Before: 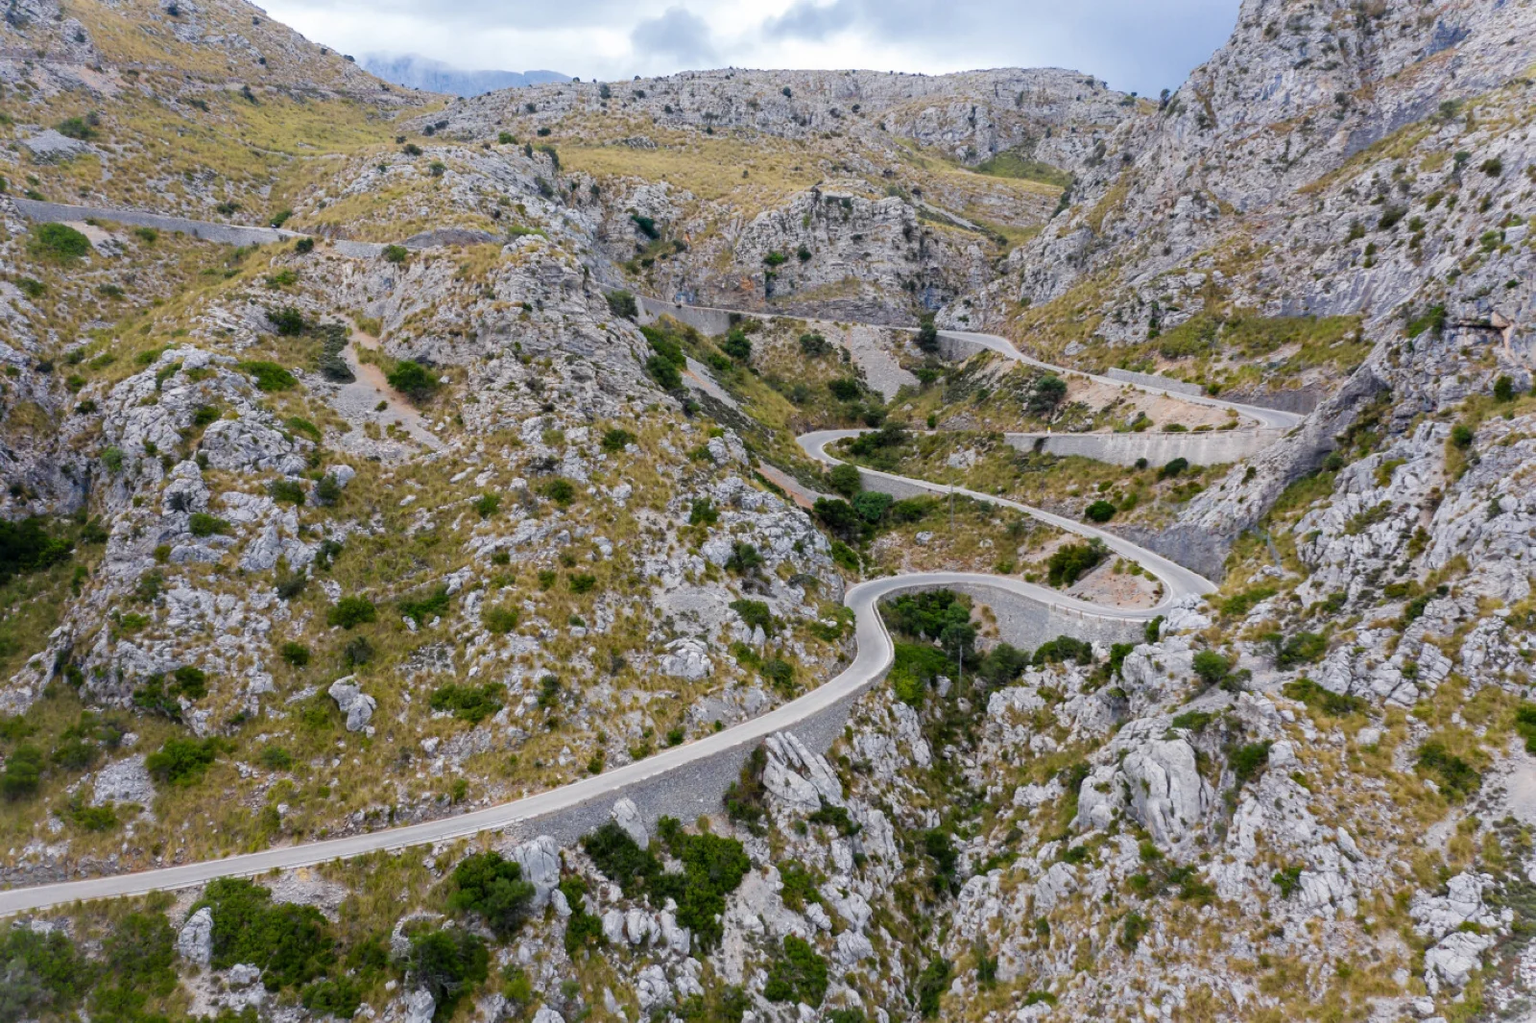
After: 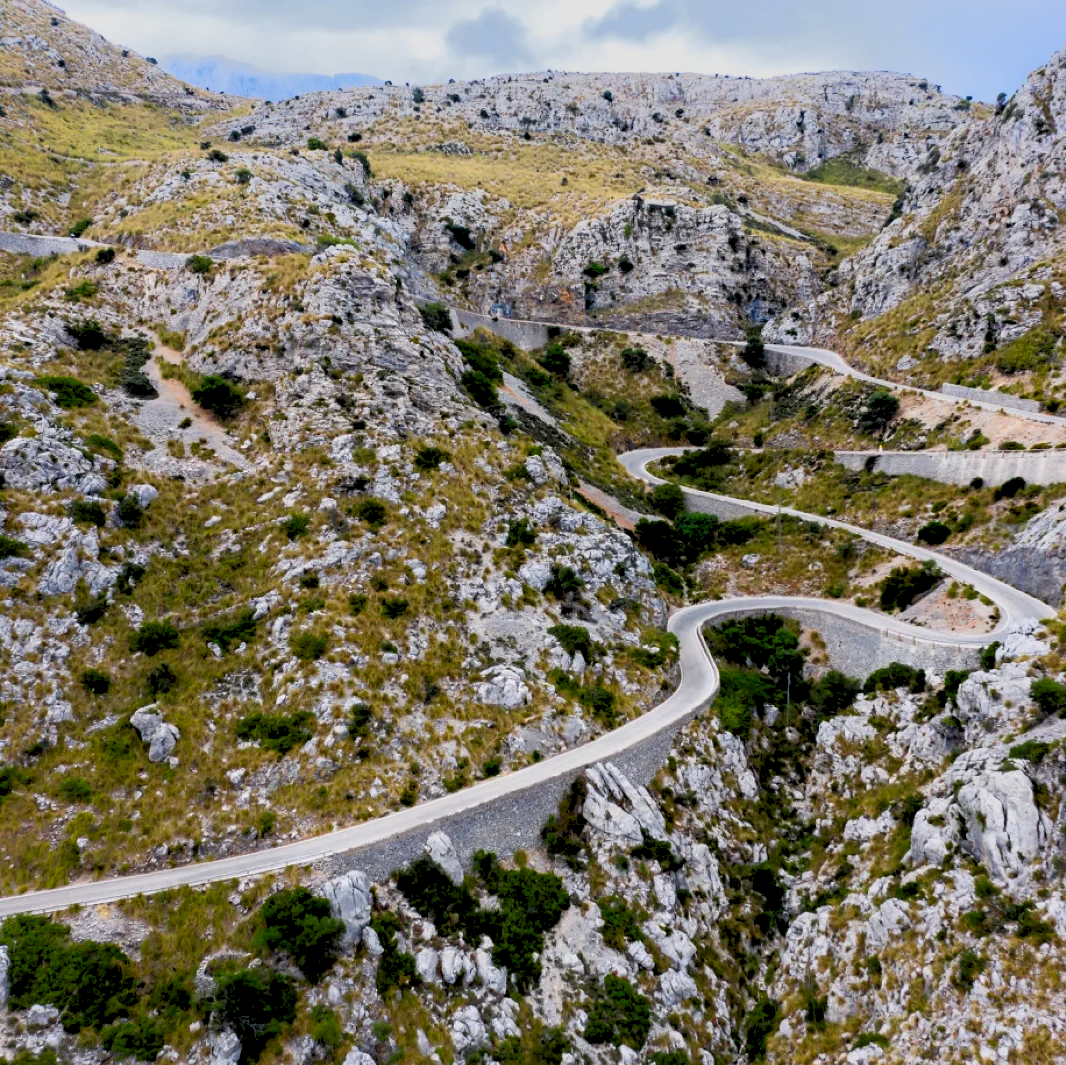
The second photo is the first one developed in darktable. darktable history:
tone equalizer: -7 EV -0.63 EV, -6 EV 1 EV, -5 EV -0.45 EV, -4 EV 0.43 EV, -3 EV 0.41 EV, -2 EV 0.15 EV, -1 EV -0.15 EV, +0 EV -0.39 EV, smoothing diameter 25%, edges refinement/feathering 10, preserve details guided filter
crop and rotate: left 13.342%, right 19.991%
rgb levels: levels [[0.027, 0.429, 0.996], [0, 0.5, 1], [0, 0.5, 1]]
contrast brightness saturation: contrast 0.13, brightness -0.24, saturation 0.14
